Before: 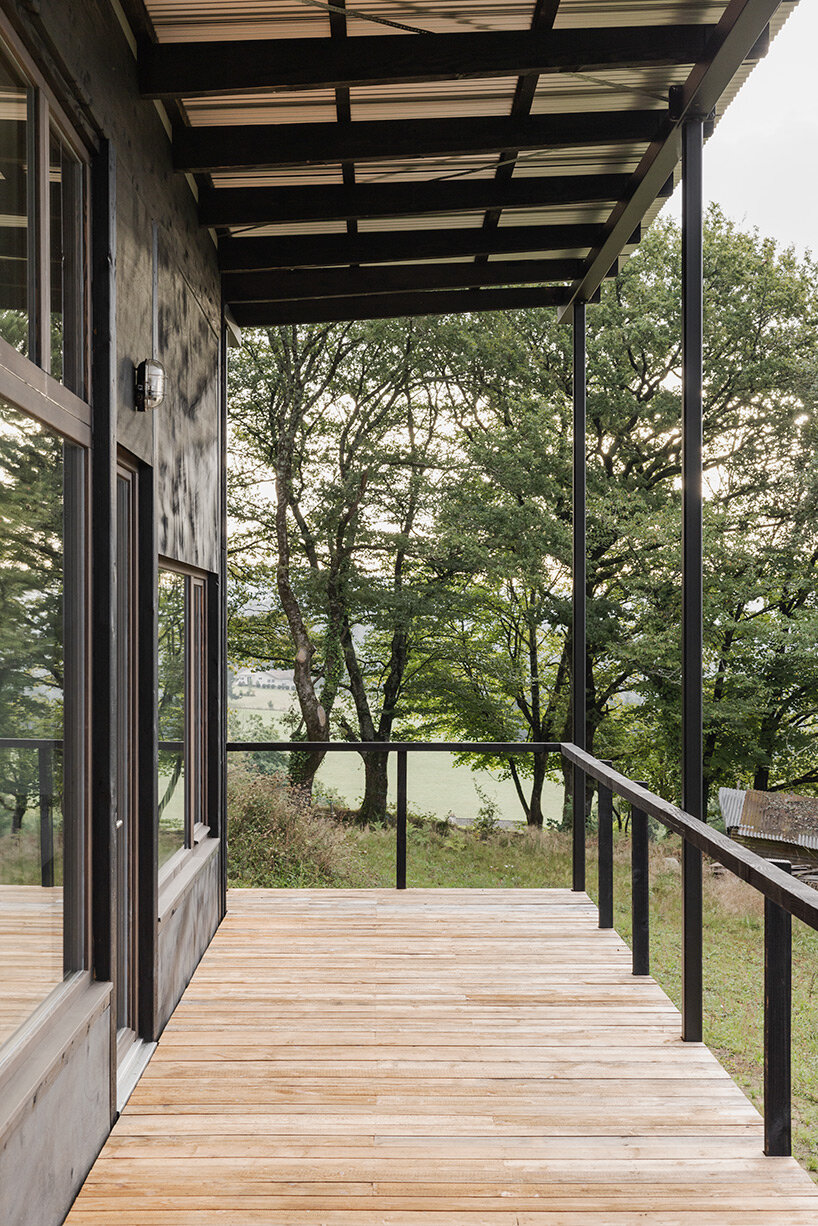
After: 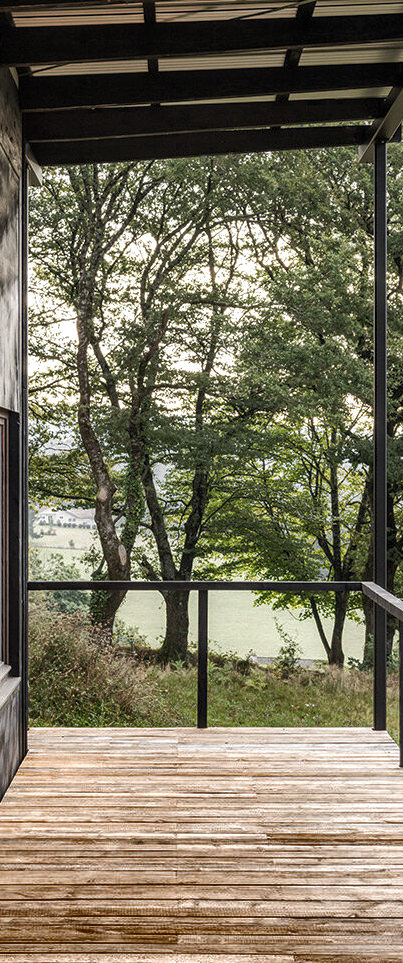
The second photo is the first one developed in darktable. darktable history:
crop and rotate: angle 0.011°, left 24.409%, top 13.197%, right 26.309%, bottom 8.195%
tone equalizer: -8 EV -0.001 EV, -7 EV 0.002 EV, -6 EV -0.002 EV, -5 EV -0.015 EV, -4 EV -0.072 EV, -3 EV -0.198 EV, -2 EV -0.254 EV, -1 EV 0.102 EV, +0 EV 0.301 EV
shadows and highlights: shadows 20.94, highlights -82.36, soften with gaussian
local contrast: on, module defaults
